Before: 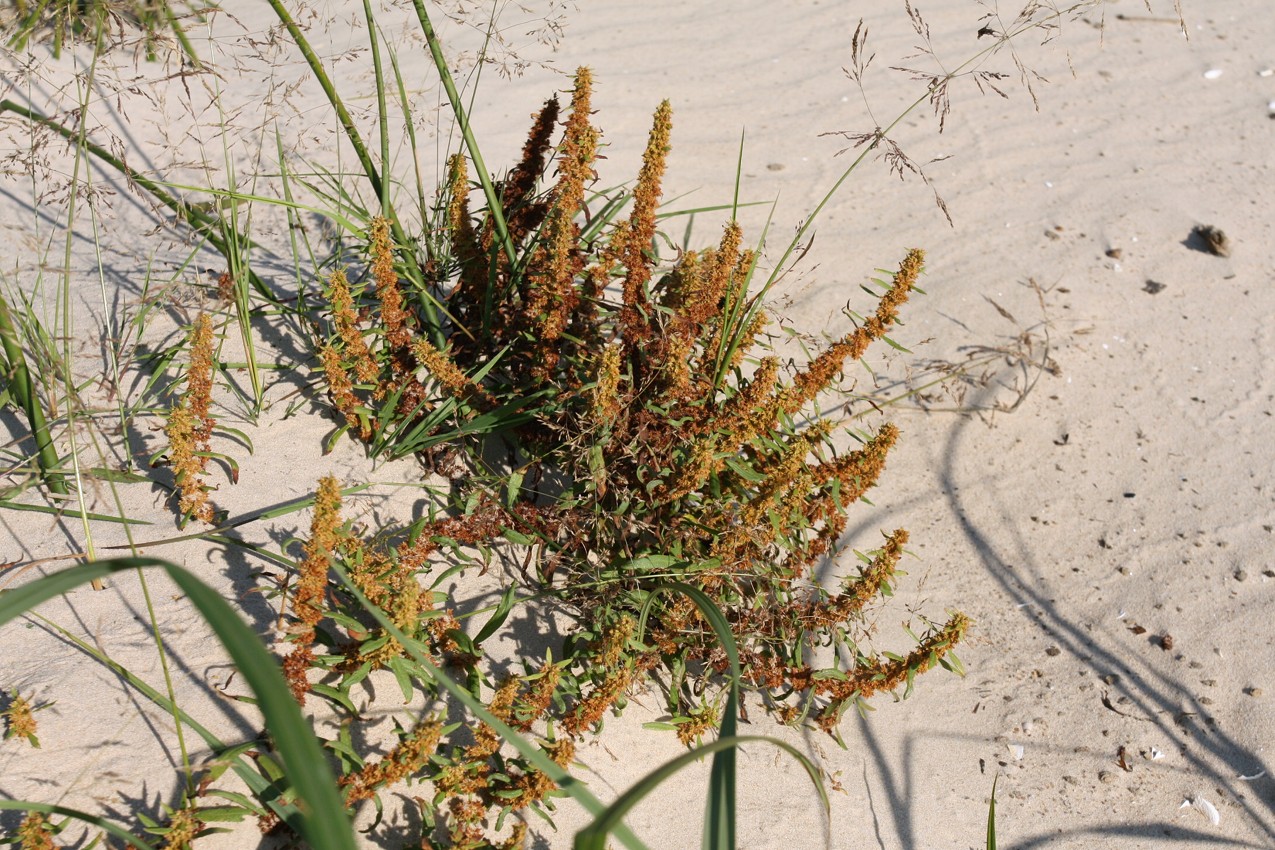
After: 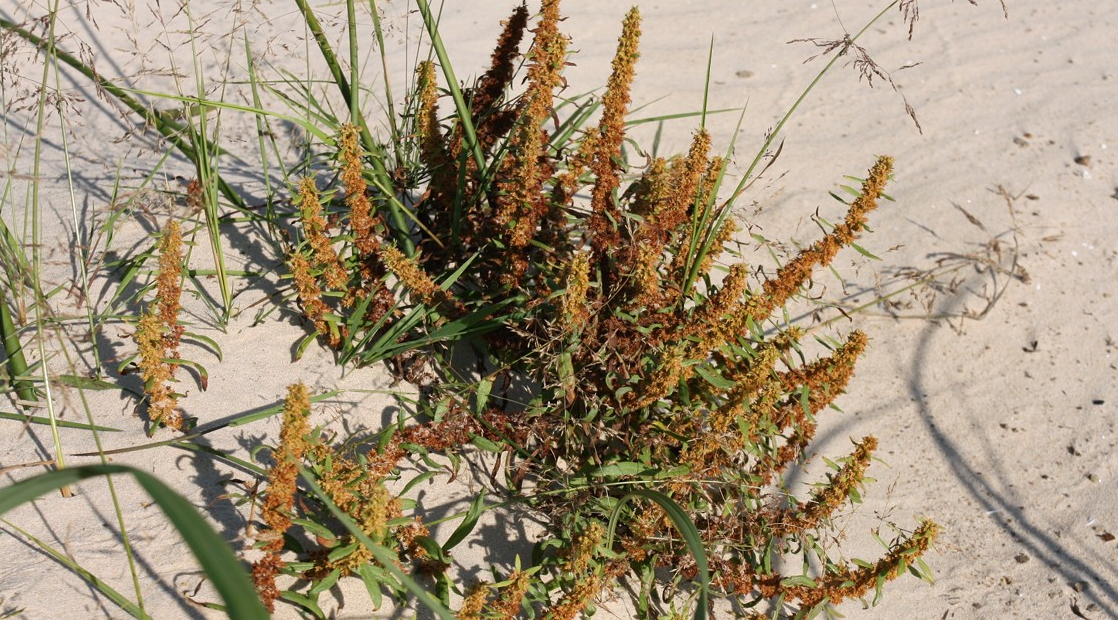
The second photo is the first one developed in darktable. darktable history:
crop and rotate: left 2.447%, top 11.096%, right 9.788%, bottom 15.852%
